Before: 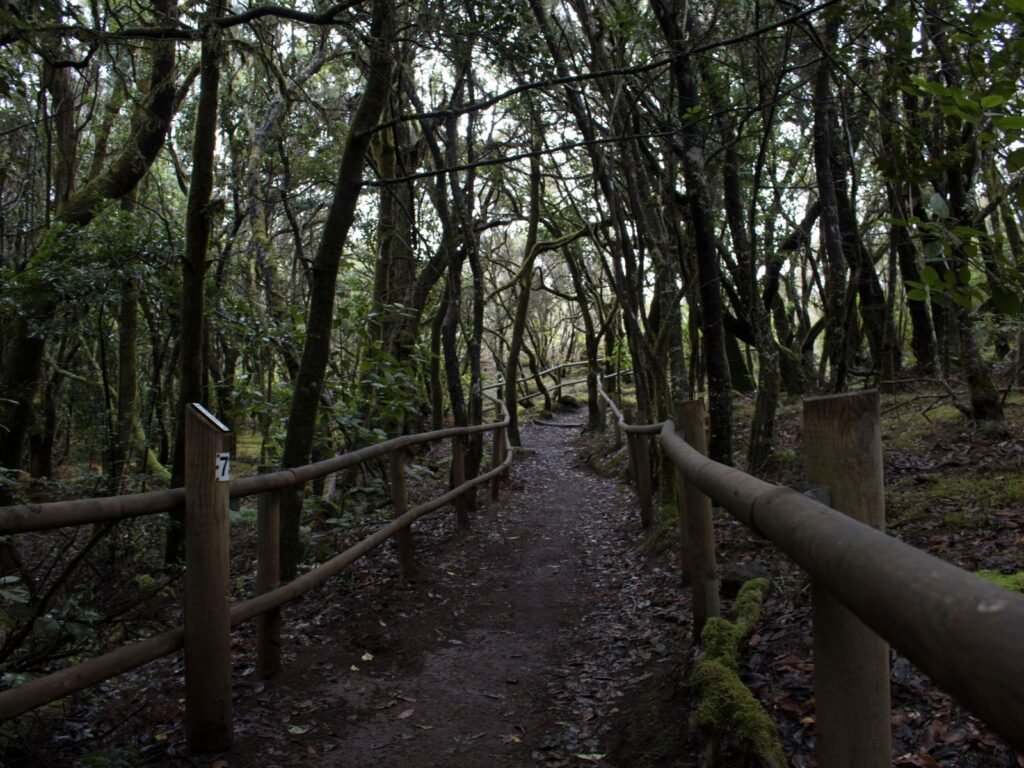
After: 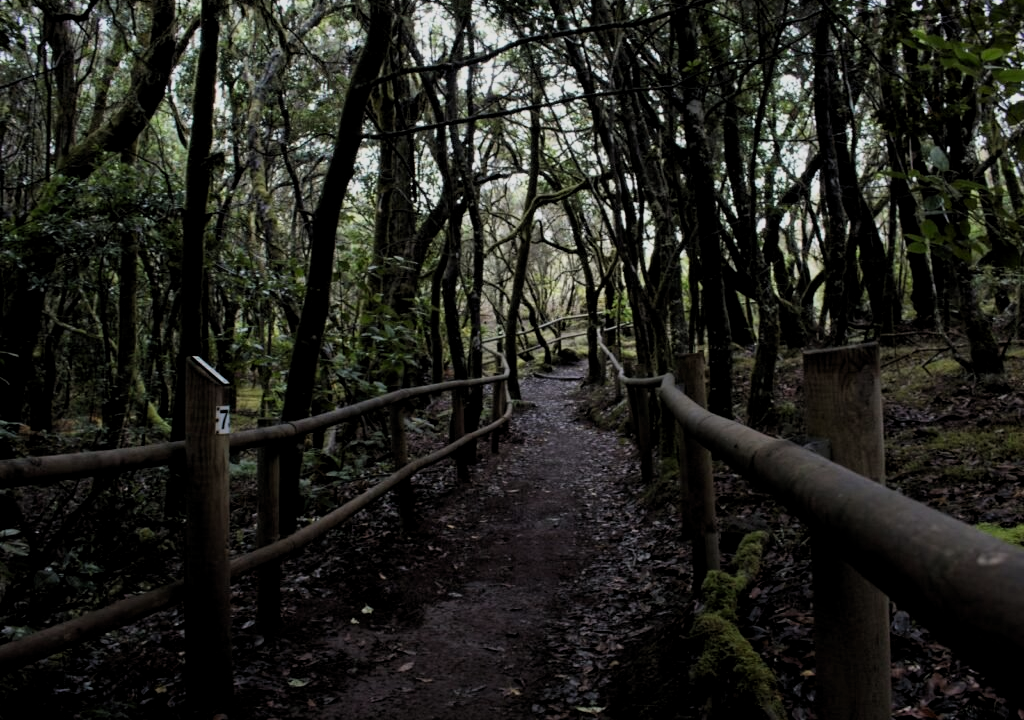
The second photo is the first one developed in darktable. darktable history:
levels: levels [0.016, 0.484, 0.953]
filmic rgb: black relative exposure -7.82 EV, white relative exposure 4.29 EV, hardness 3.86, color science v6 (2022)
crop and rotate: top 6.25%
